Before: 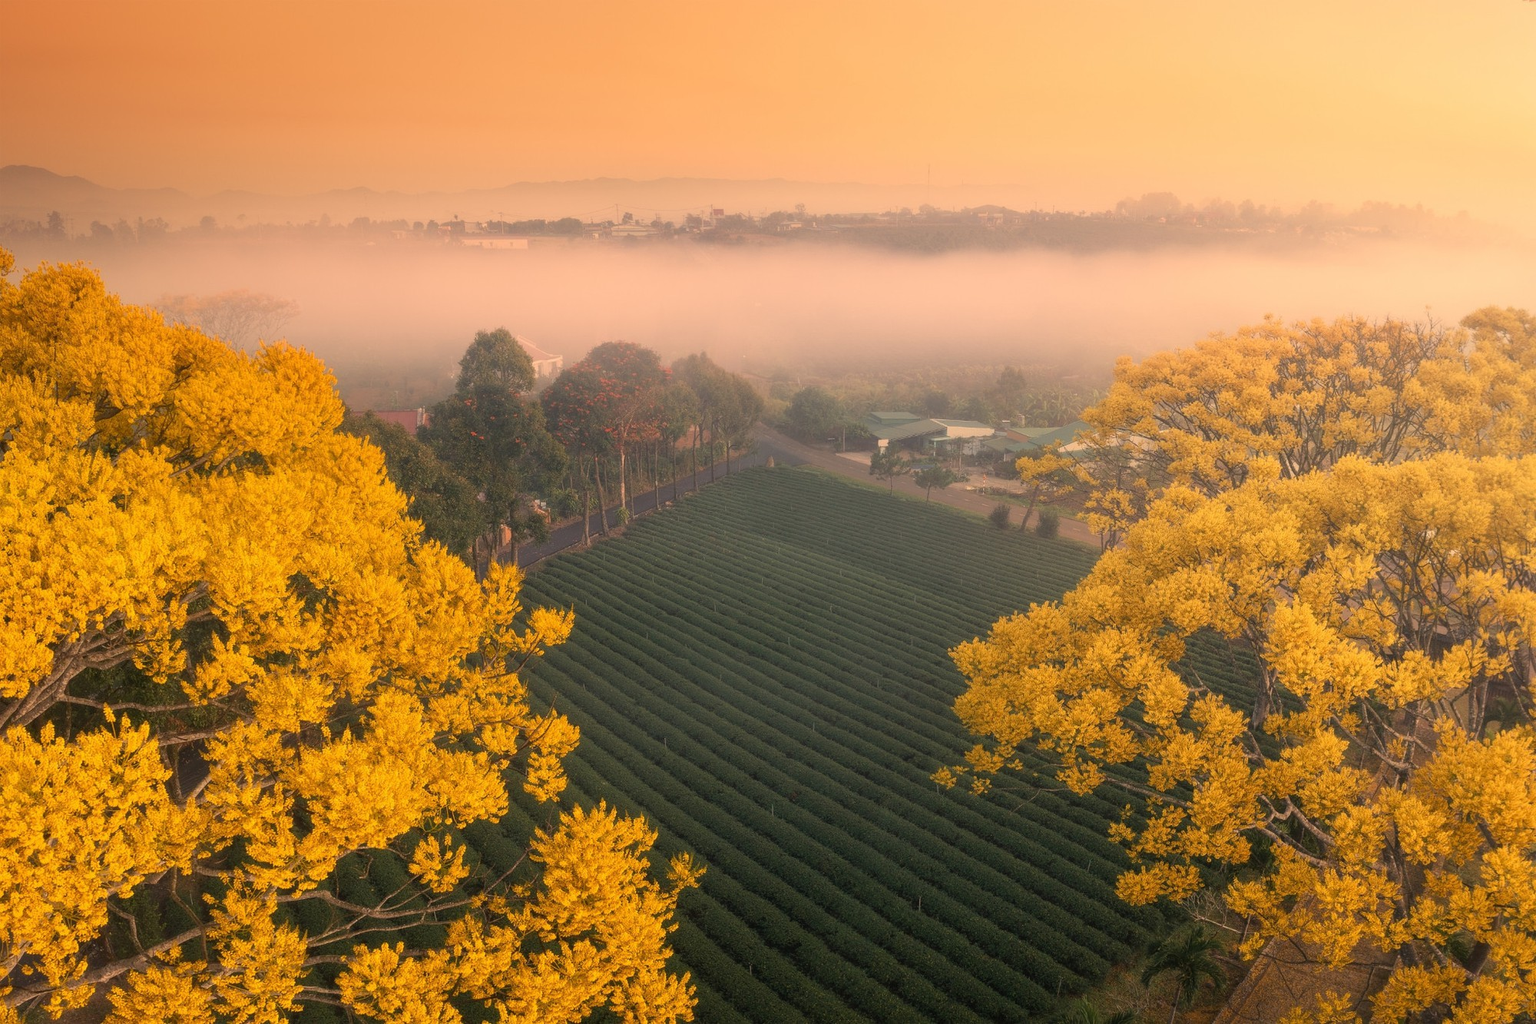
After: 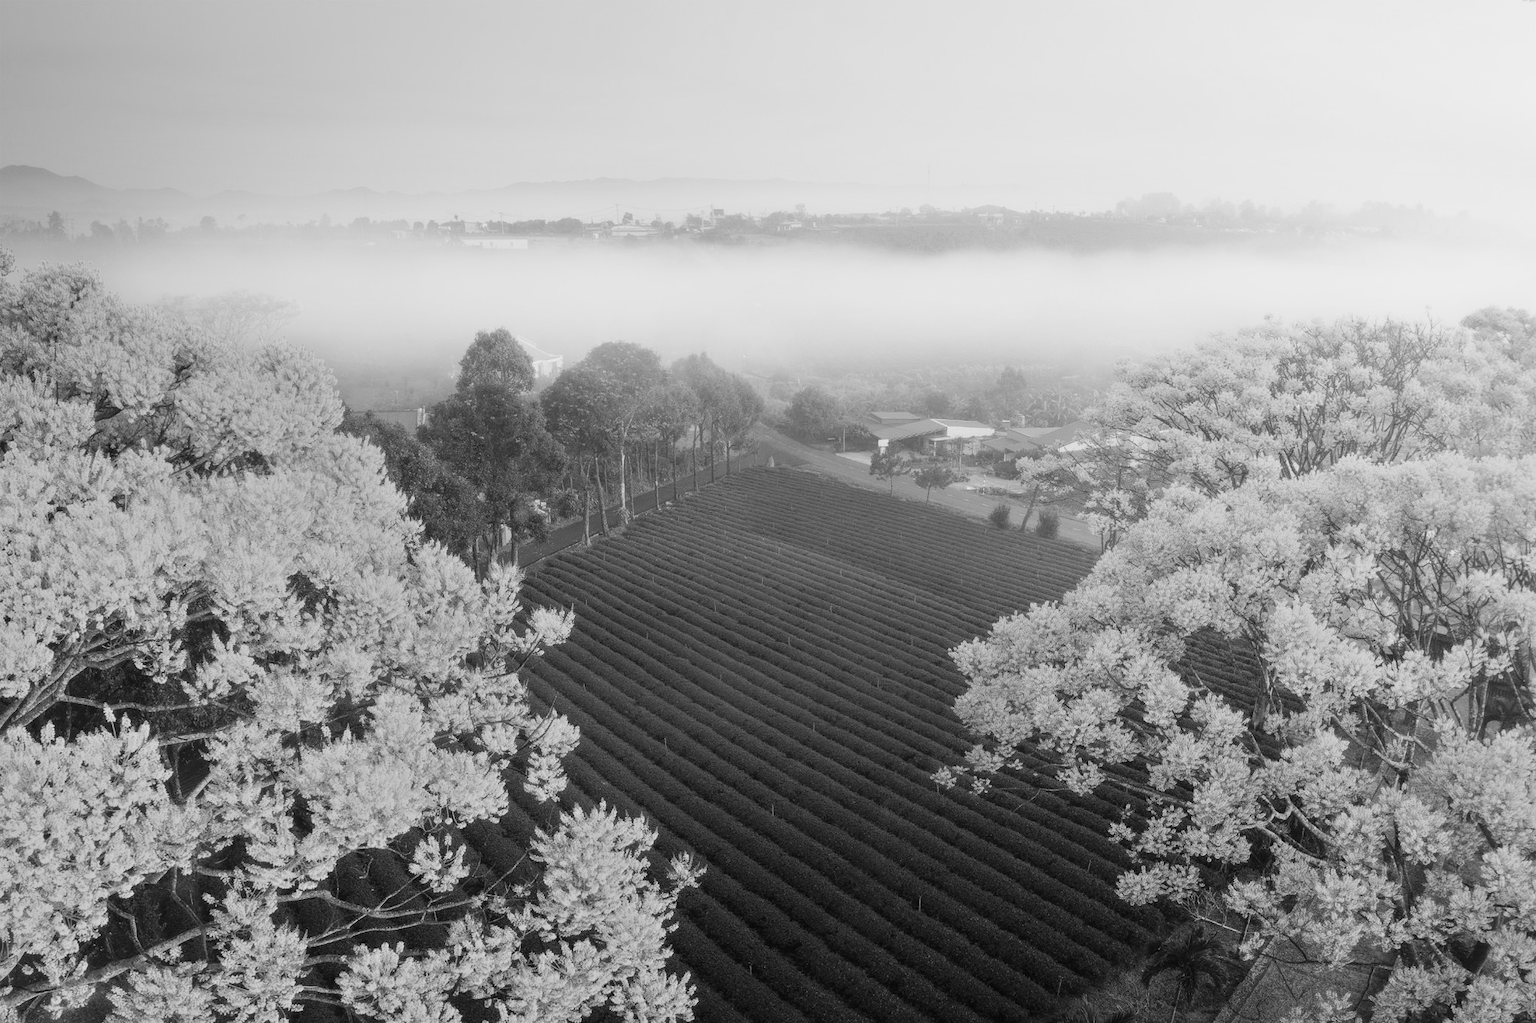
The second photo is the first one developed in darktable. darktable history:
base curve: curves: ch0 [(0, 0) (0.032, 0.025) (0.121, 0.166) (0.206, 0.329) (0.605, 0.79) (1, 1)], preserve colors none
monochrome: a 16.06, b 15.48, size 1
